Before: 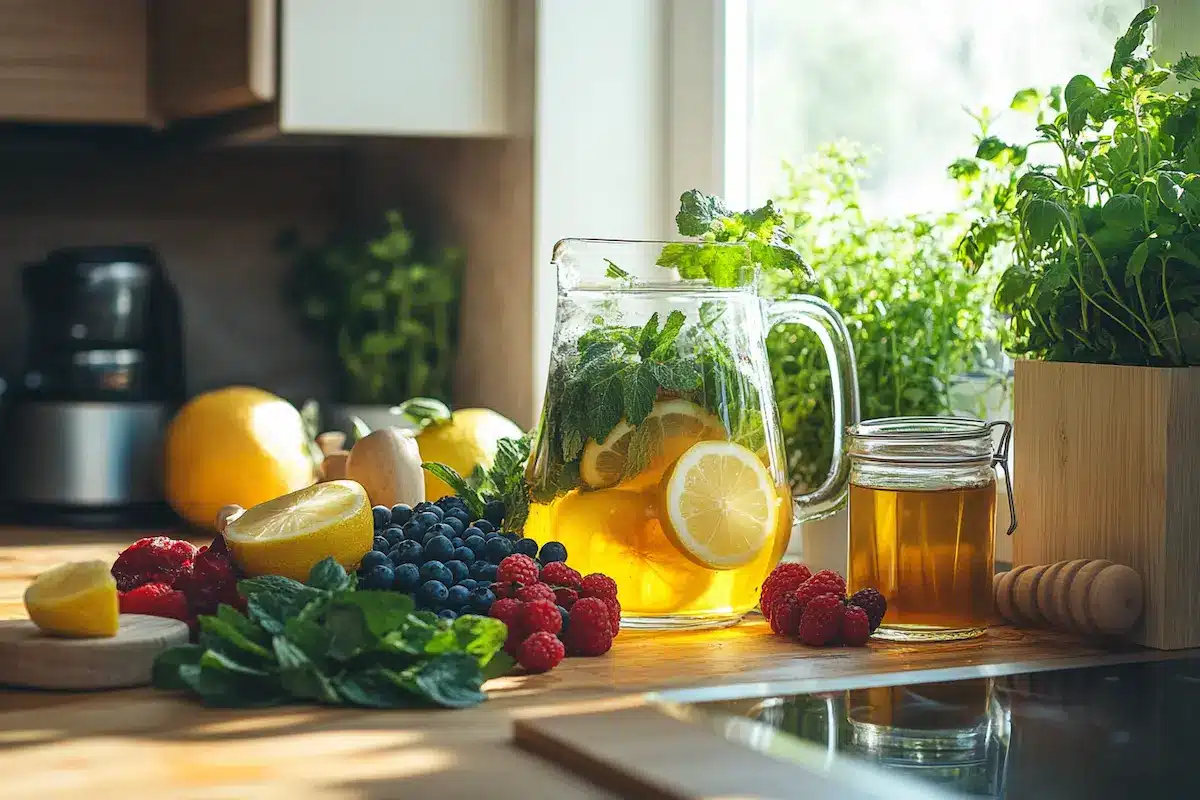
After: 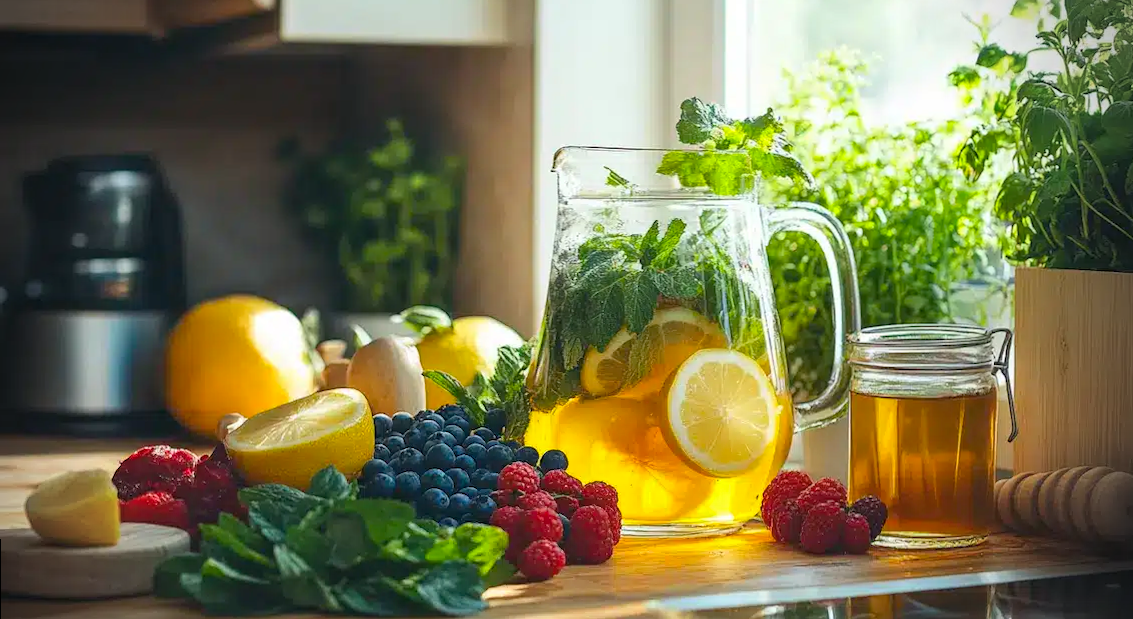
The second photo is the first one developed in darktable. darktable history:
color balance rgb: power › luminance 3.421%, power › hue 232.25°, linear chroma grading › global chroma 14.913%, perceptual saturation grading › global saturation 0.516%
vignetting: fall-off radius 30.87%
crop and rotate: angle 0.091°, top 11.638%, right 5.682%, bottom 11.162%
